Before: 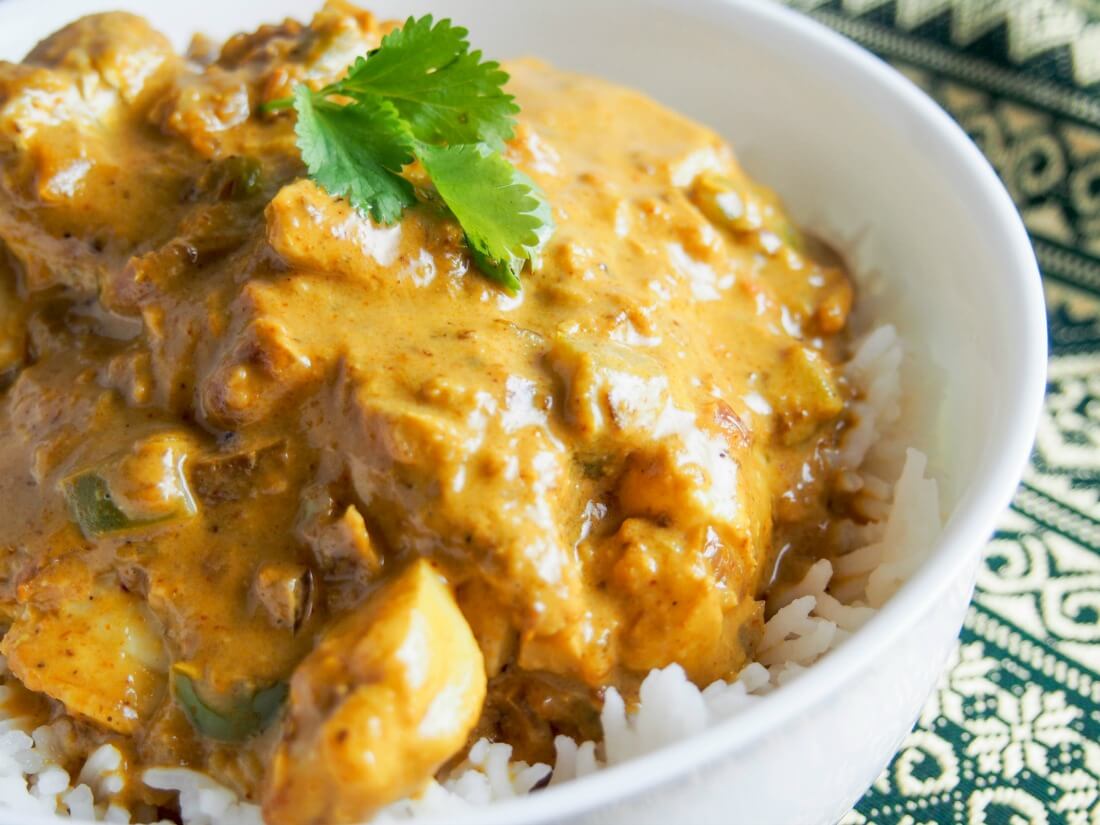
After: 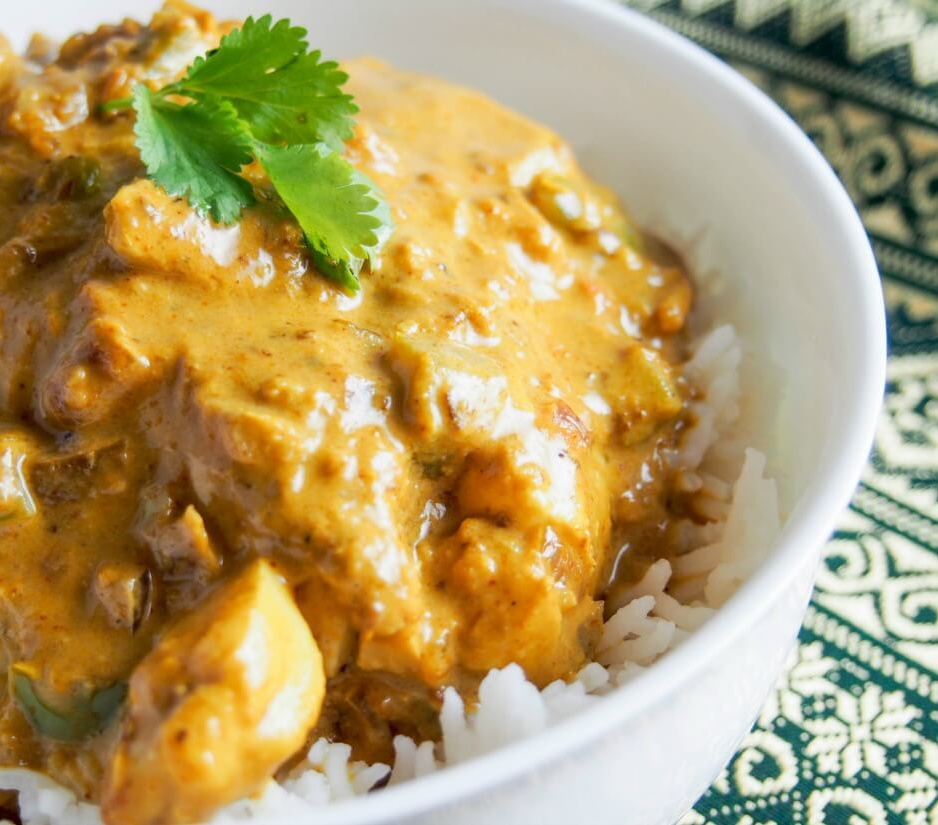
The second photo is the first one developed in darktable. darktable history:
crop and rotate: left 14.709%
